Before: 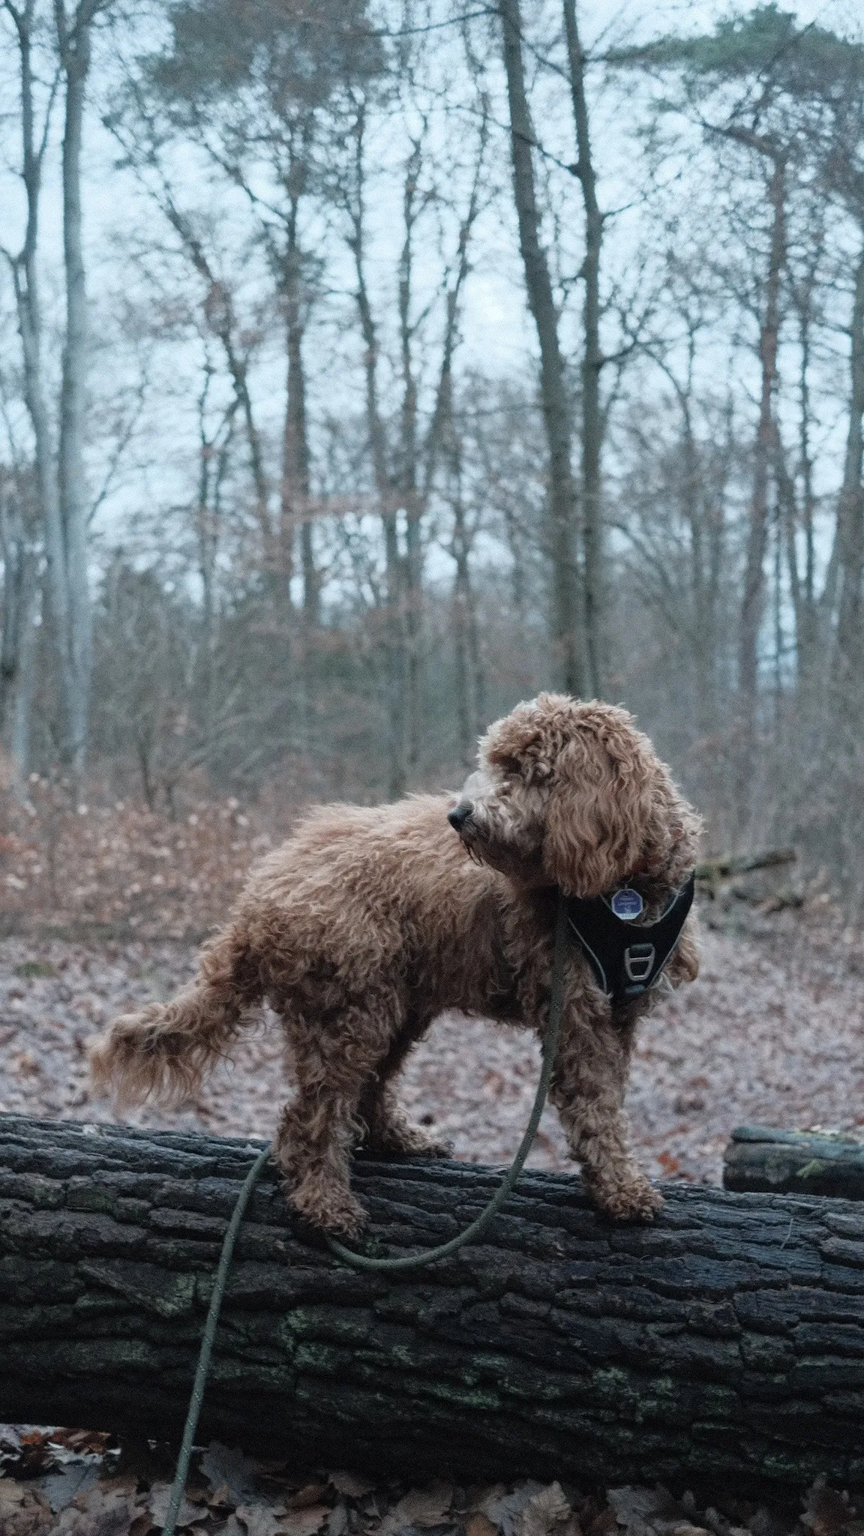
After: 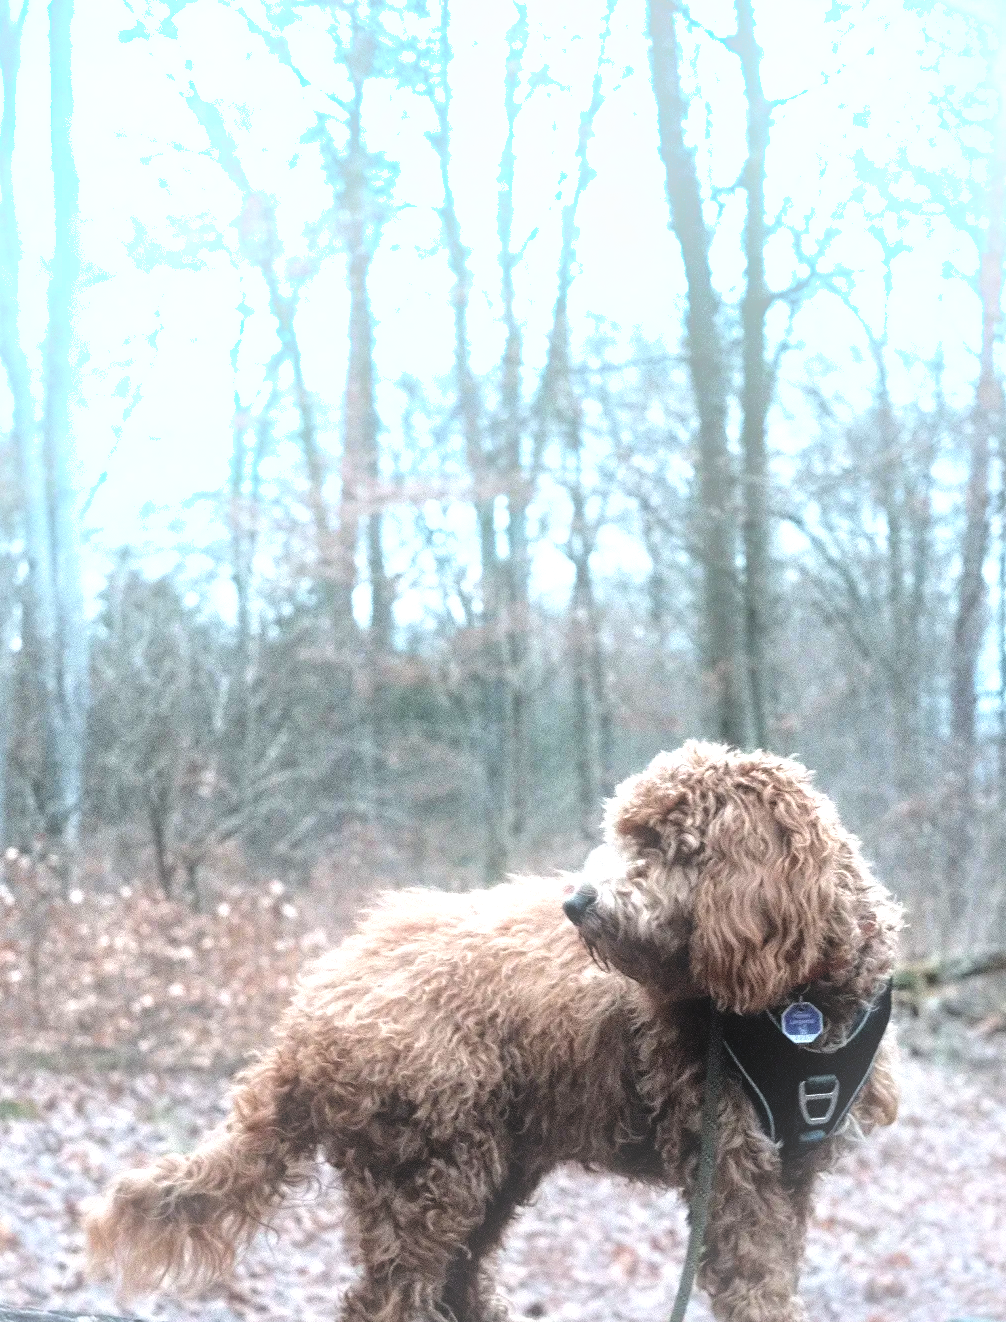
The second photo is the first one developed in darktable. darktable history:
crop: left 3.015%, top 8.969%, right 9.647%, bottom 26.457%
levels: levels [0.012, 0.367, 0.697]
bloom: on, module defaults
shadows and highlights: white point adjustment 0.05, highlights color adjustment 55.9%, soften with gaussian
